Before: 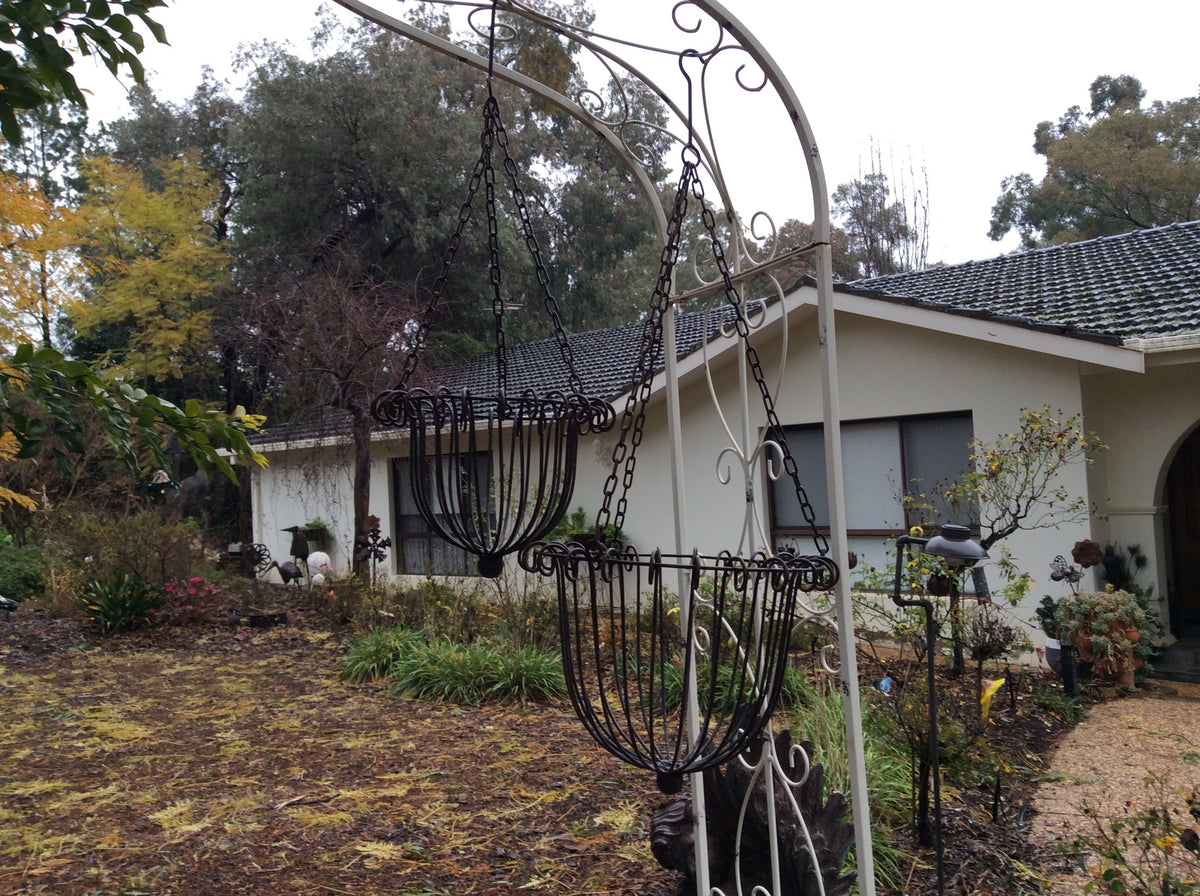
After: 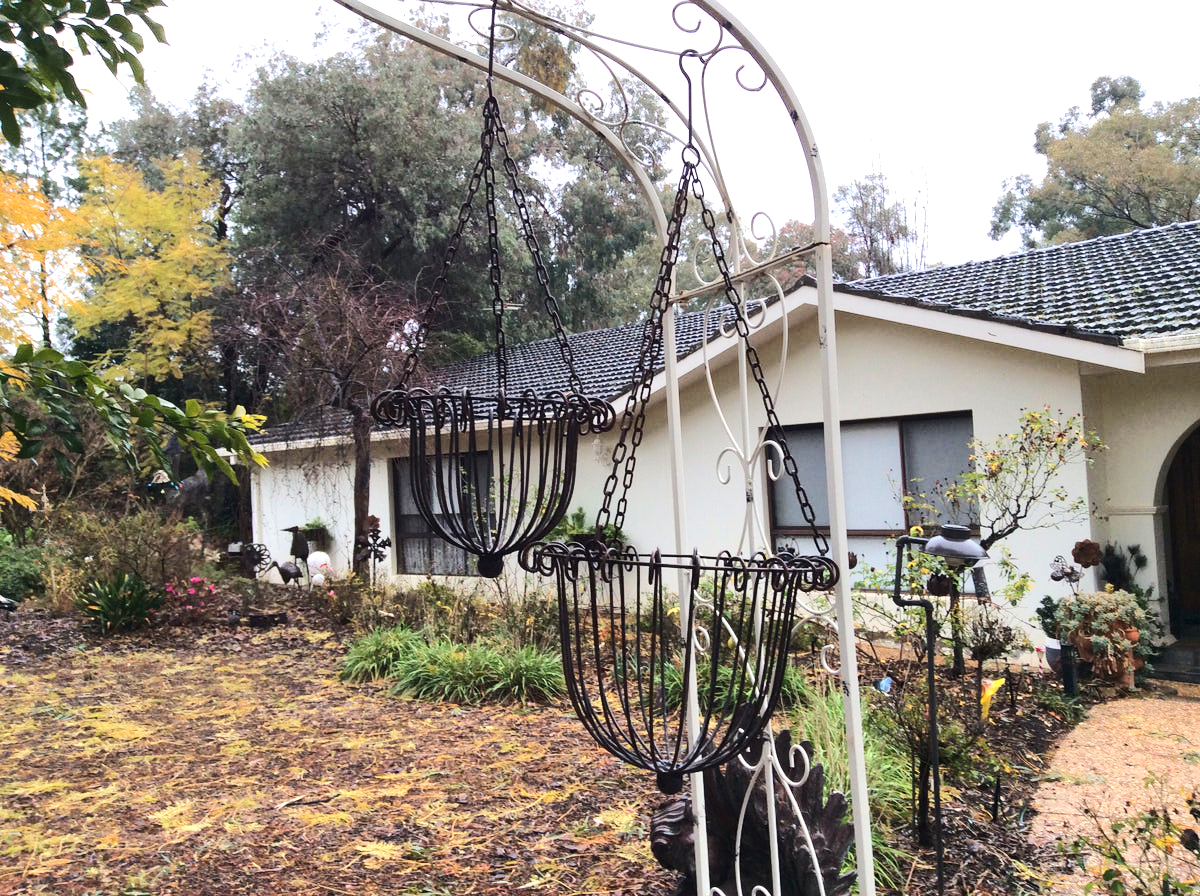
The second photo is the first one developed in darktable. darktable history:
exposure: black level correction 0, exposure 0.9 EV, compensate highlight preservation false
rgb curve: curves: ch0 [(0, 0) (0.284, 0.292) (0.505, 0.644) (1, 1)], compensate middle gray true
